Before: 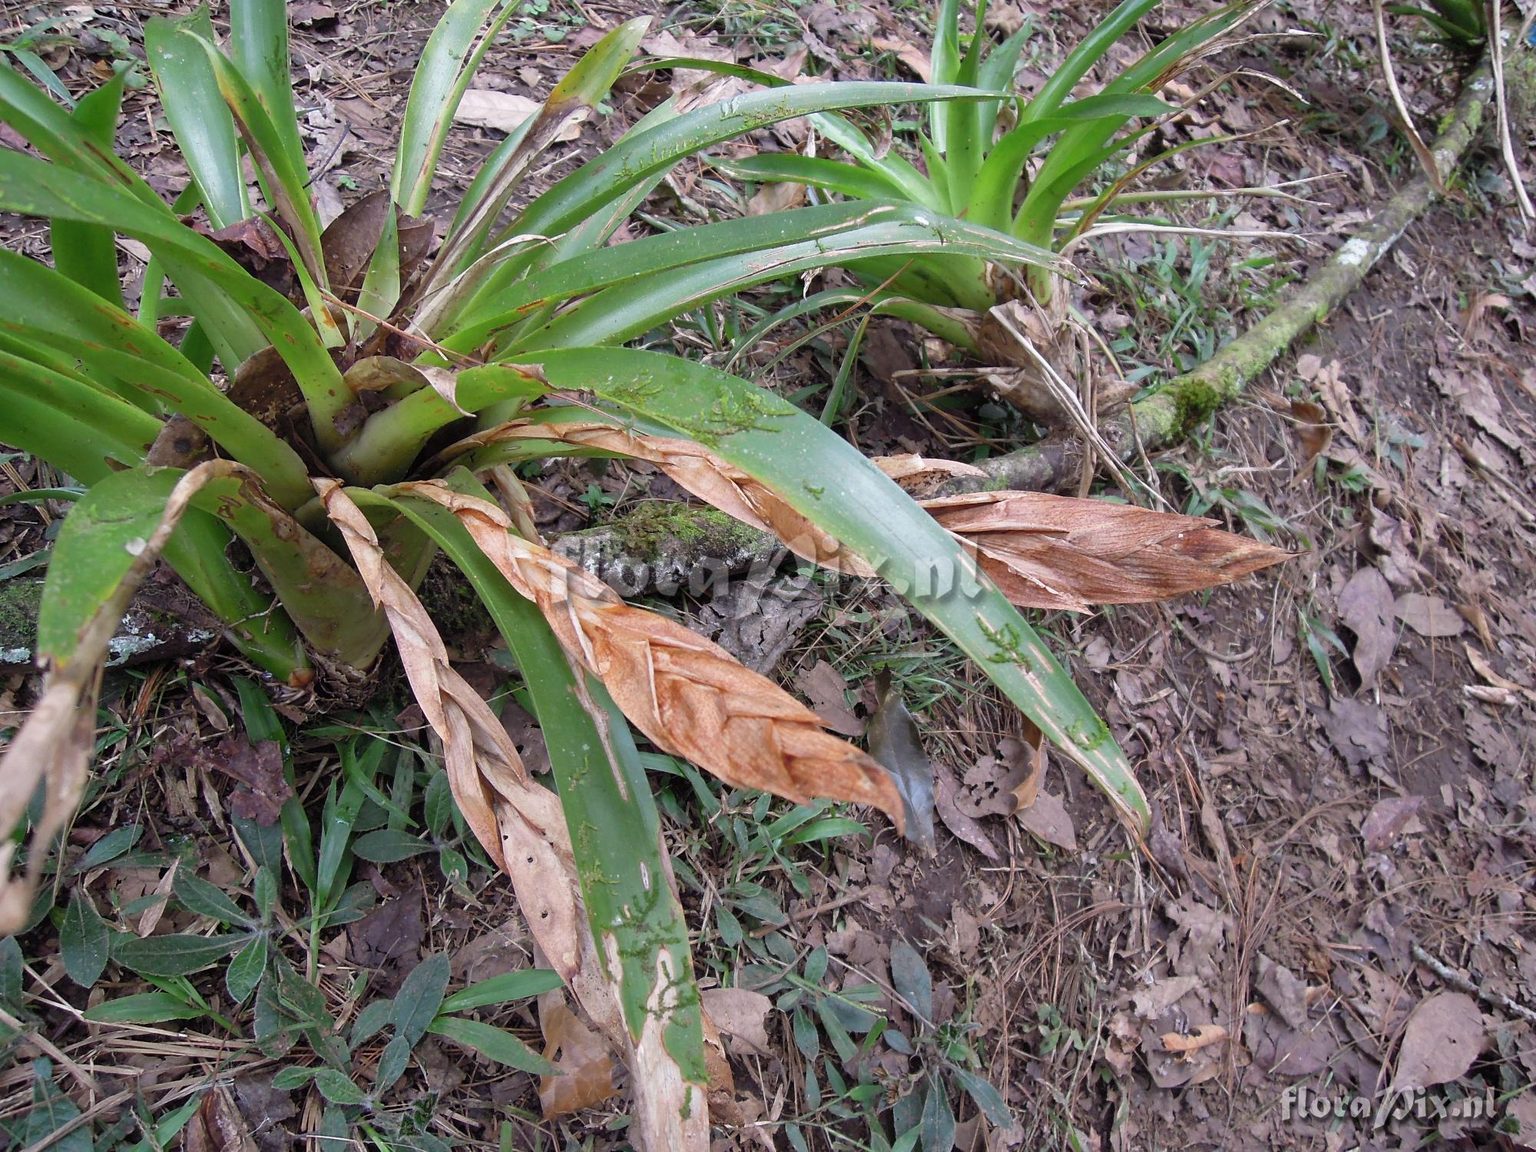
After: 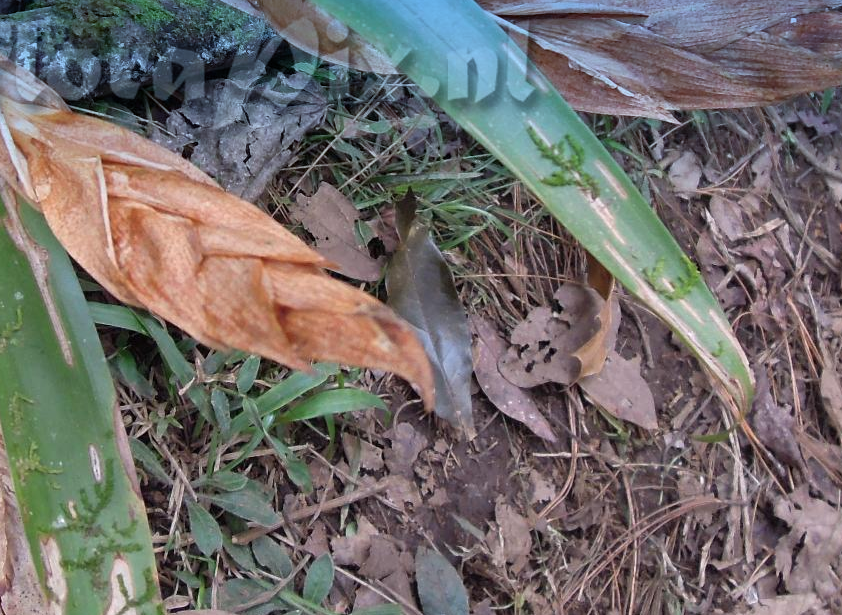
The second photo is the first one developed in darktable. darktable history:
graduated density: density 2.02 EV, hardness 44%, rotation 0.374°, offset 8.21, hue 208.8°, saturation 97%
white balance: red 1, blue 1
crop: left 37.221%, top 45.169%, right 20.63%, bottom 13.777%
